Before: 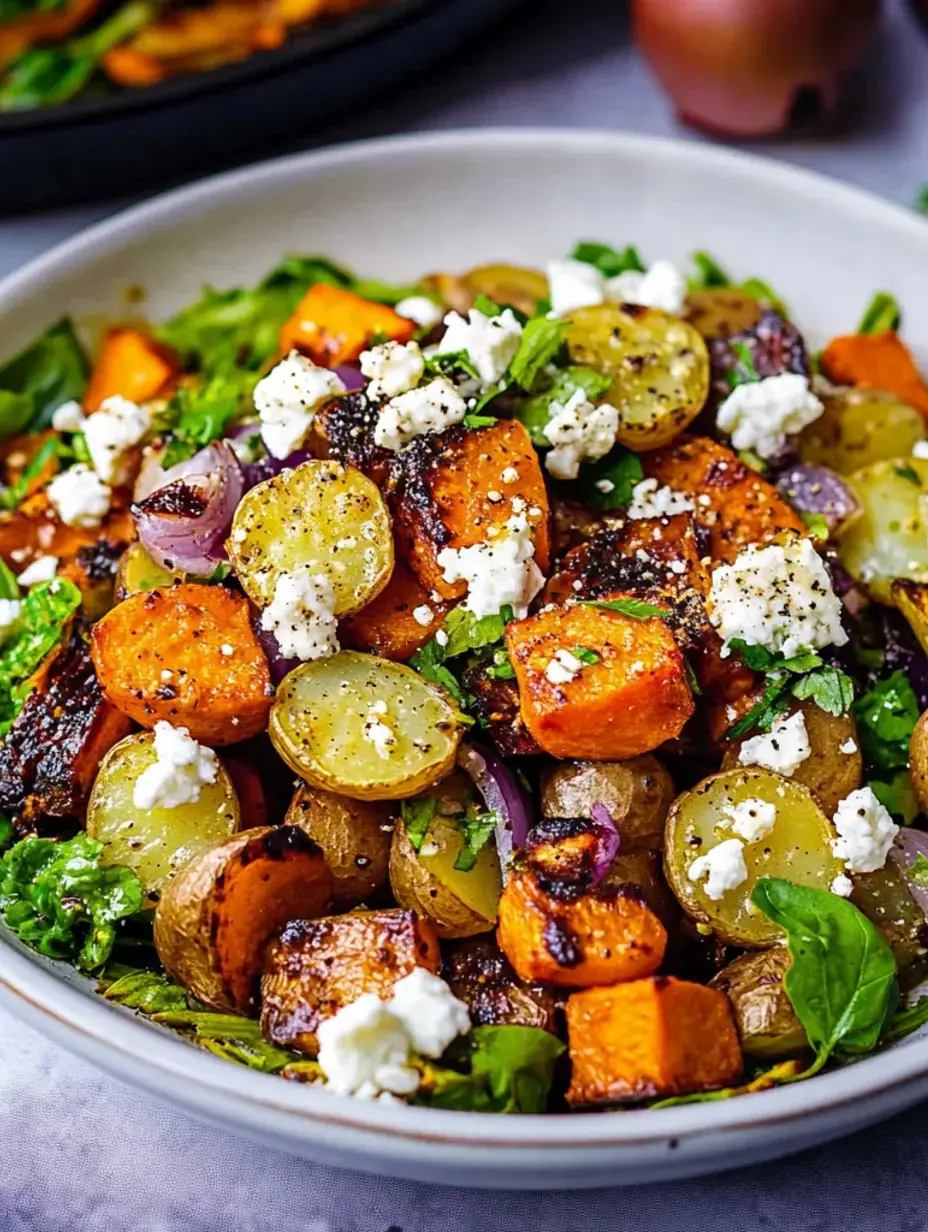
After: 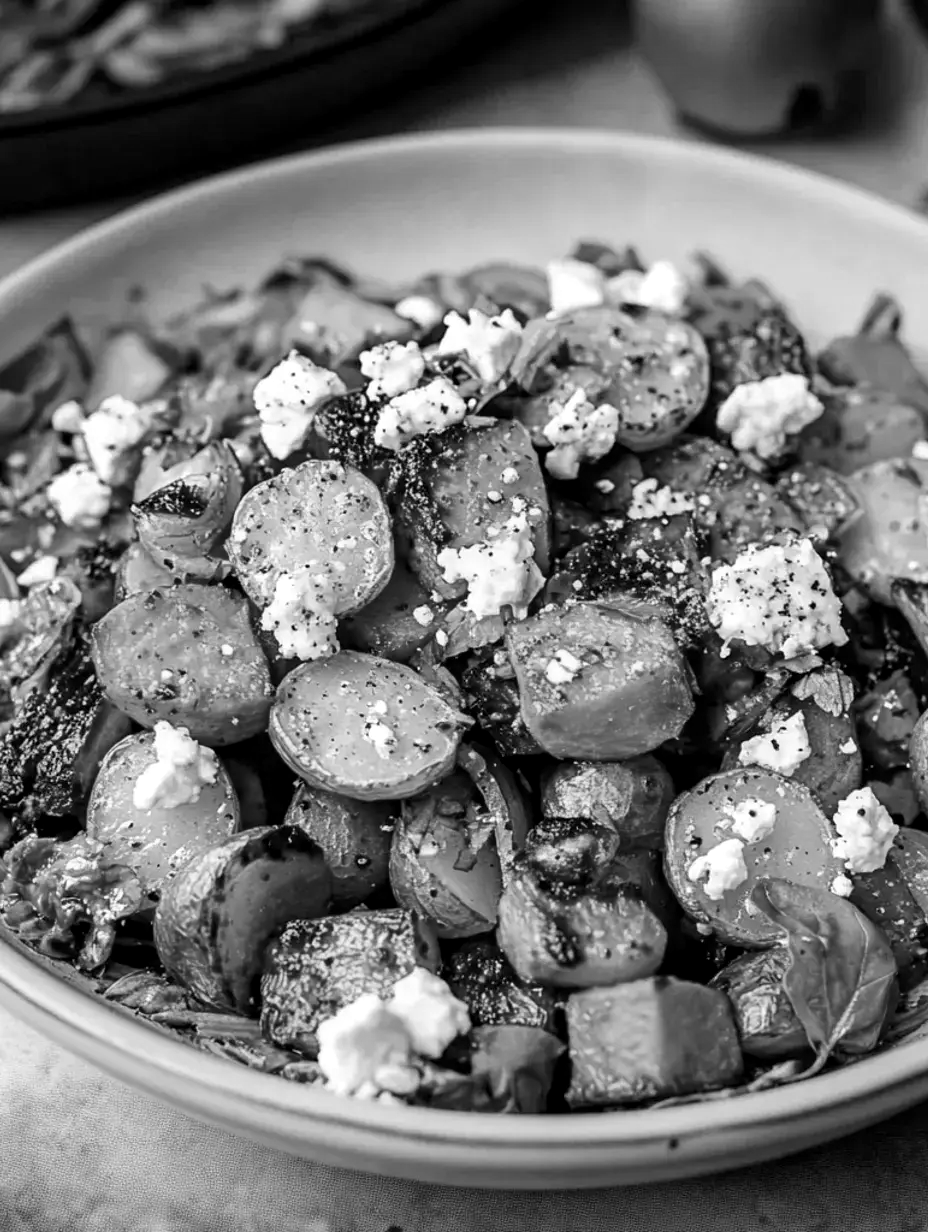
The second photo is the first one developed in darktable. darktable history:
monochrome: a -6.99, b 35.61, size 1.4
local contrast: highlights 100%, shadows 100%, detail 120%, midtone range 0.2
